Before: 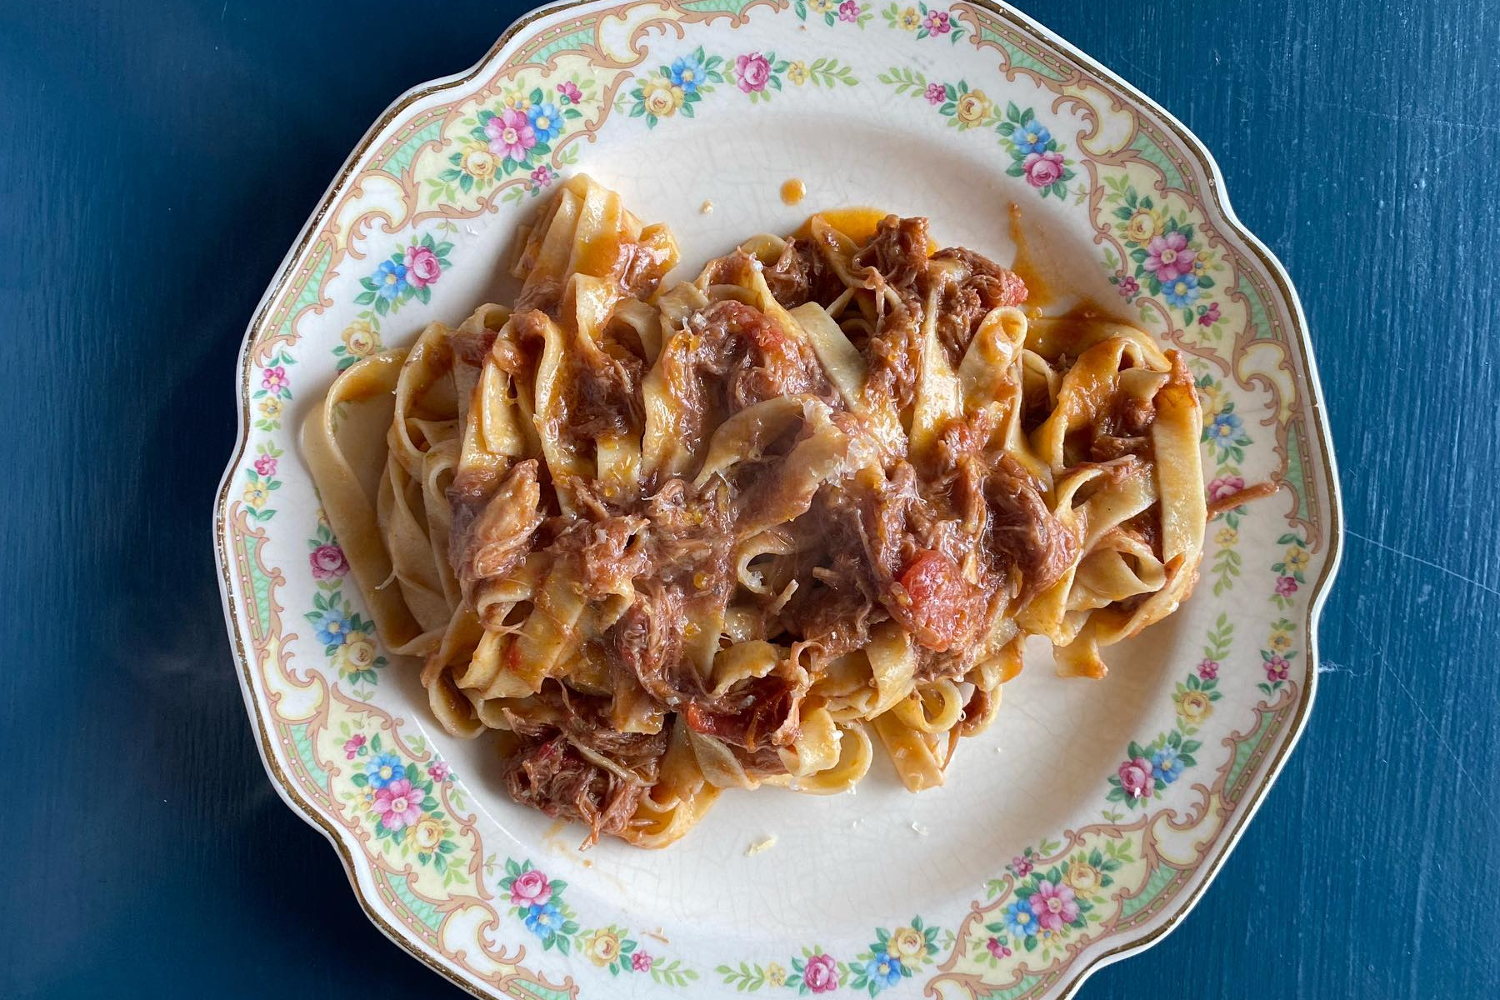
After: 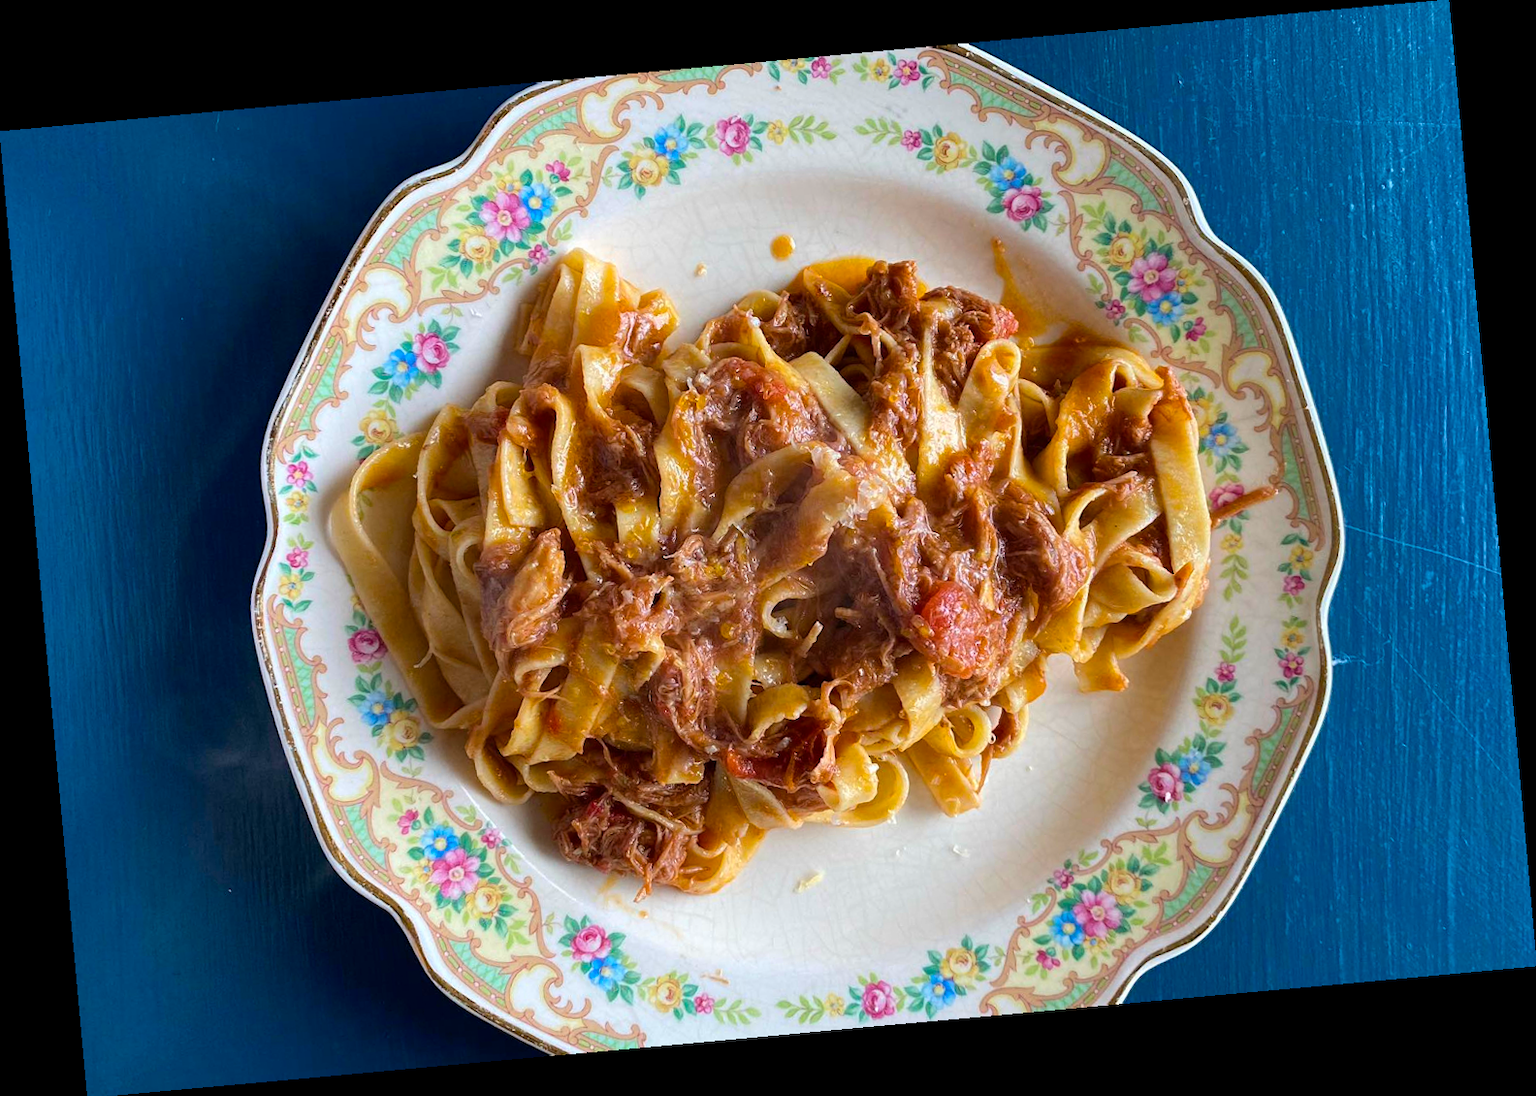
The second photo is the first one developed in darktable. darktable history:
rotate and perspective: rotation -5.2°, automatic cropping off
color balance rgb: linear chroma grading › global chroma 9.31%, global vibrance 41.49%
